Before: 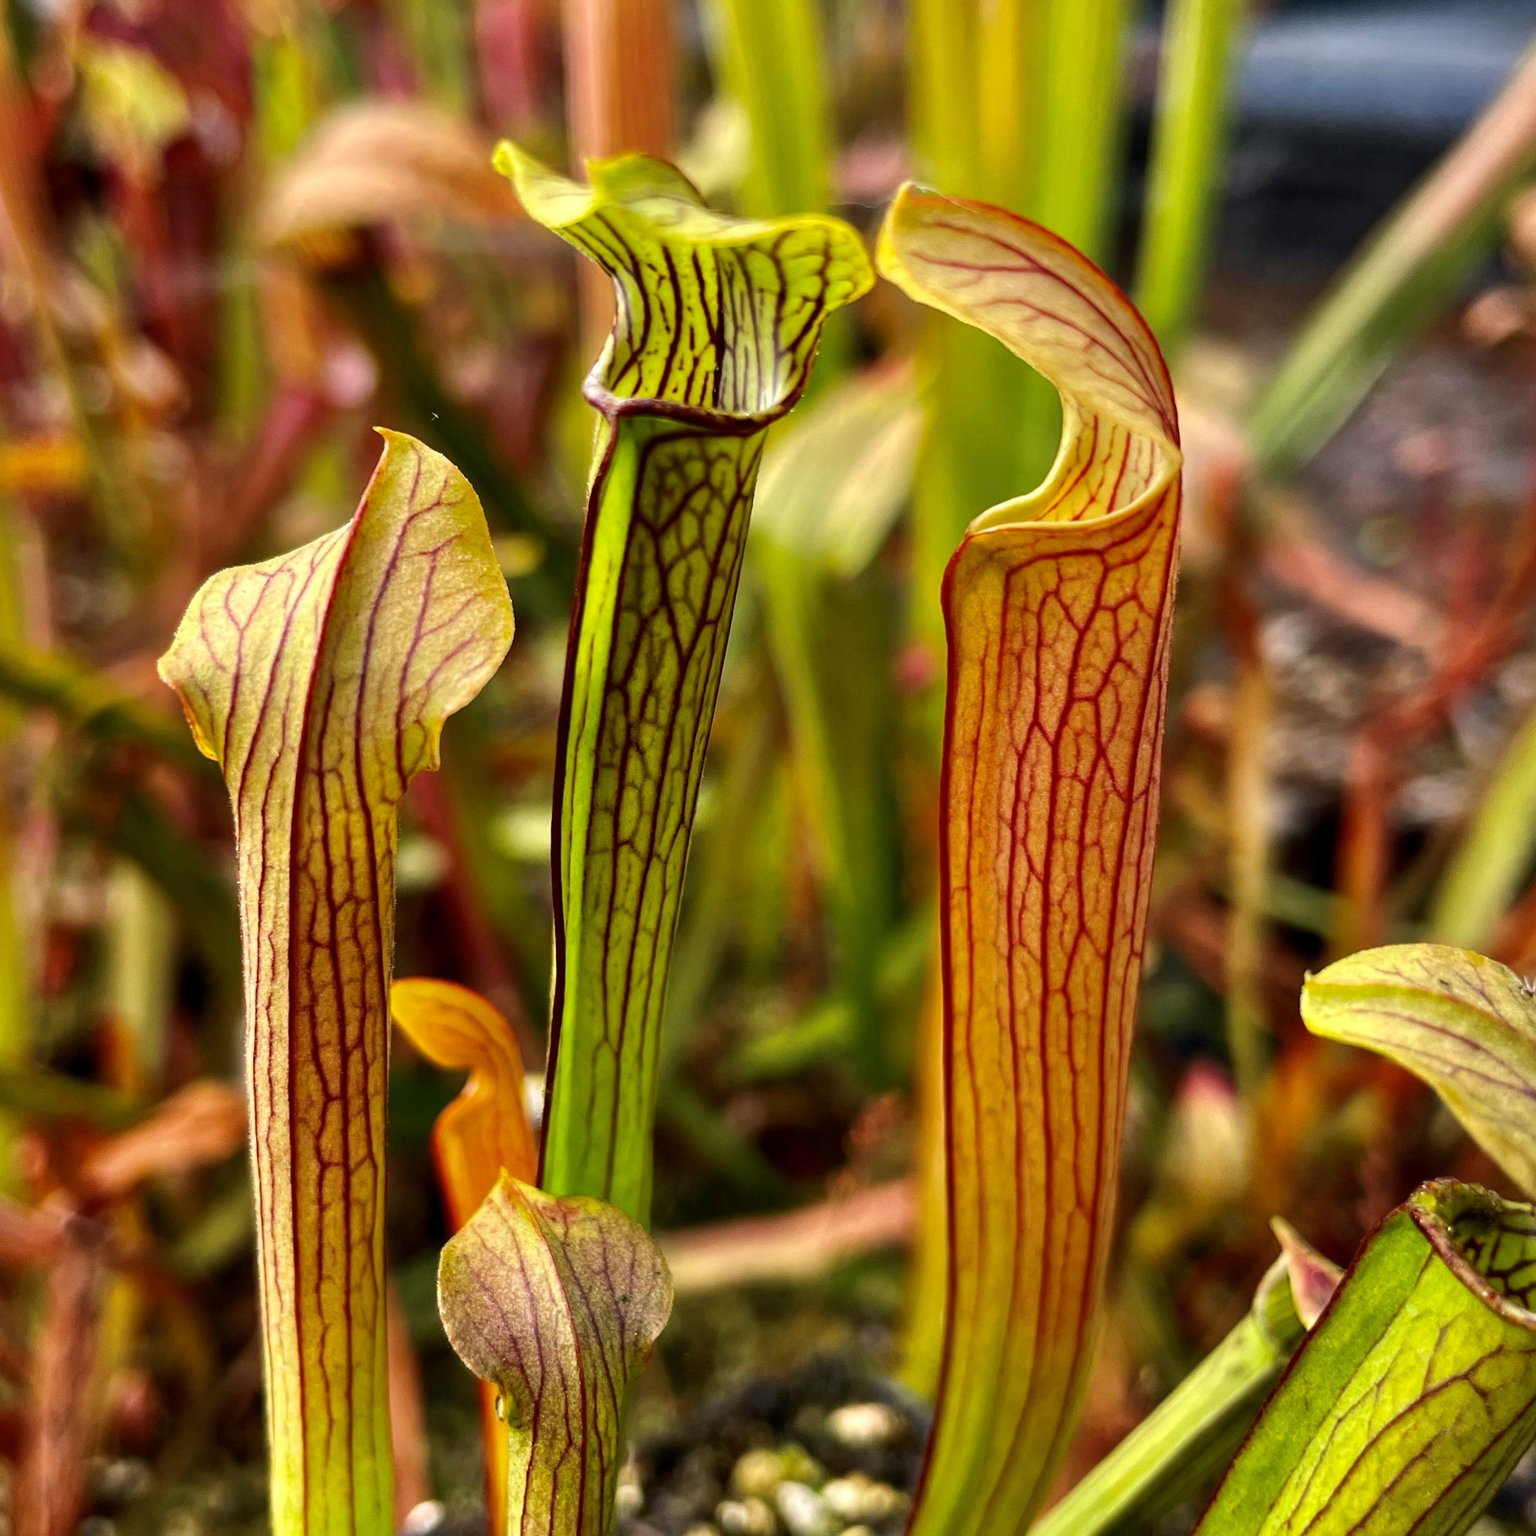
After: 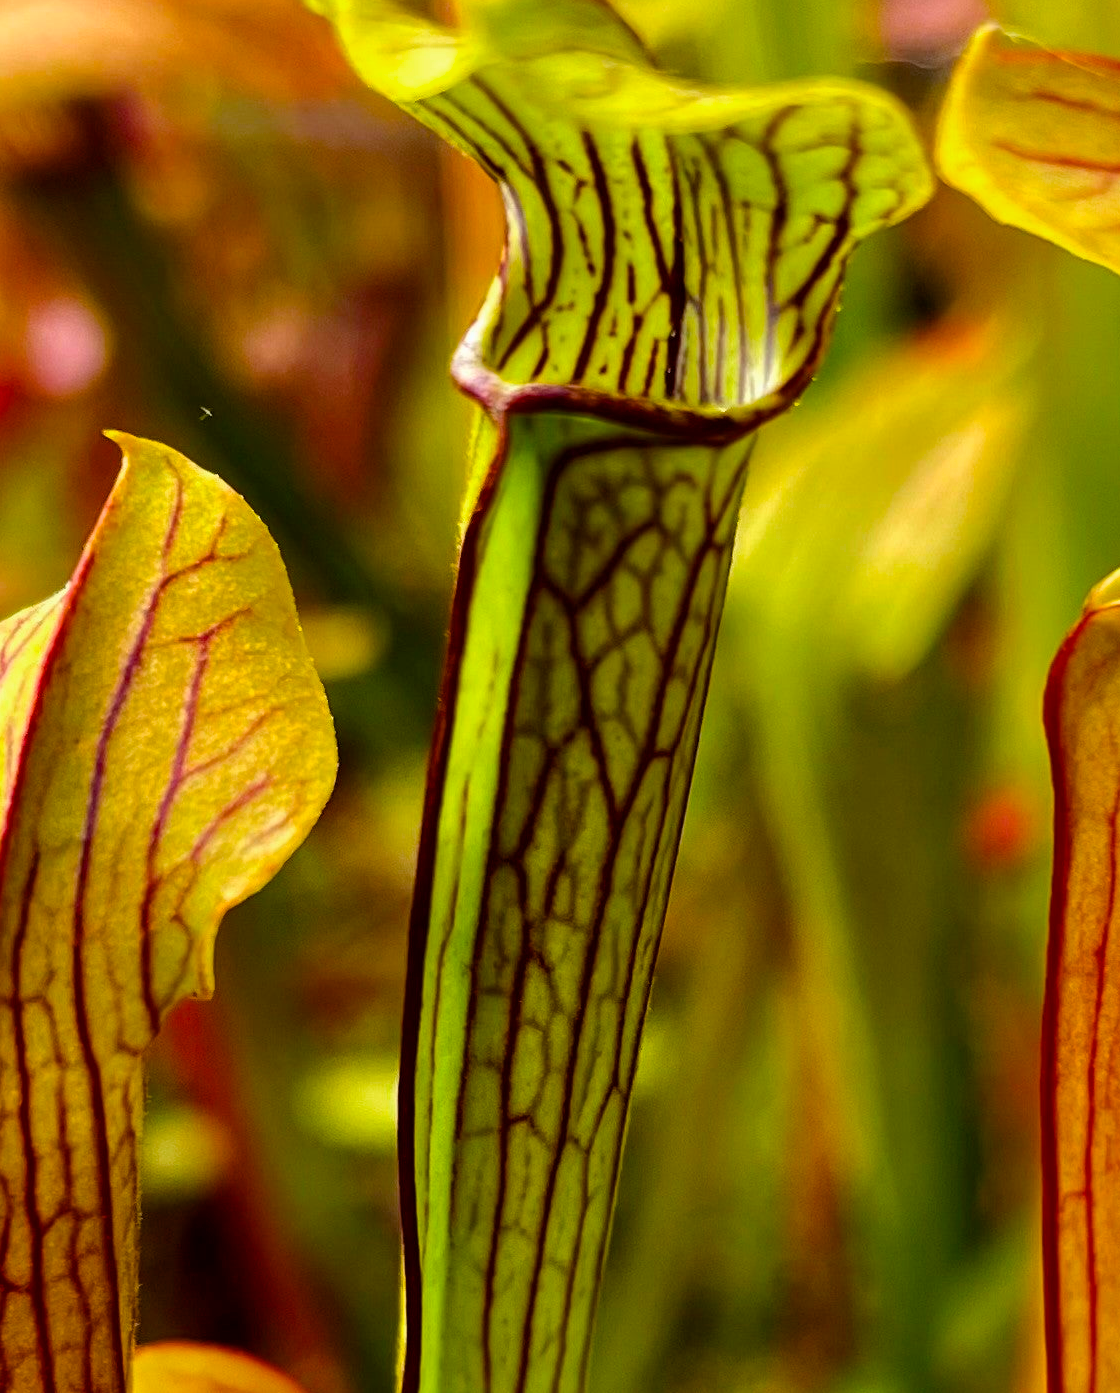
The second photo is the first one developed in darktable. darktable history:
crop: left 20.248%, top 10.86%, right 35.675%, bottom 34.321%
vibrance: on, module defaults
exposure: exposure -0.021 EV, compensate highlight preservation false
color balance rgb: linear chroma grading › global chroma 15%, perceptual saturation grading › global saturation 30%
